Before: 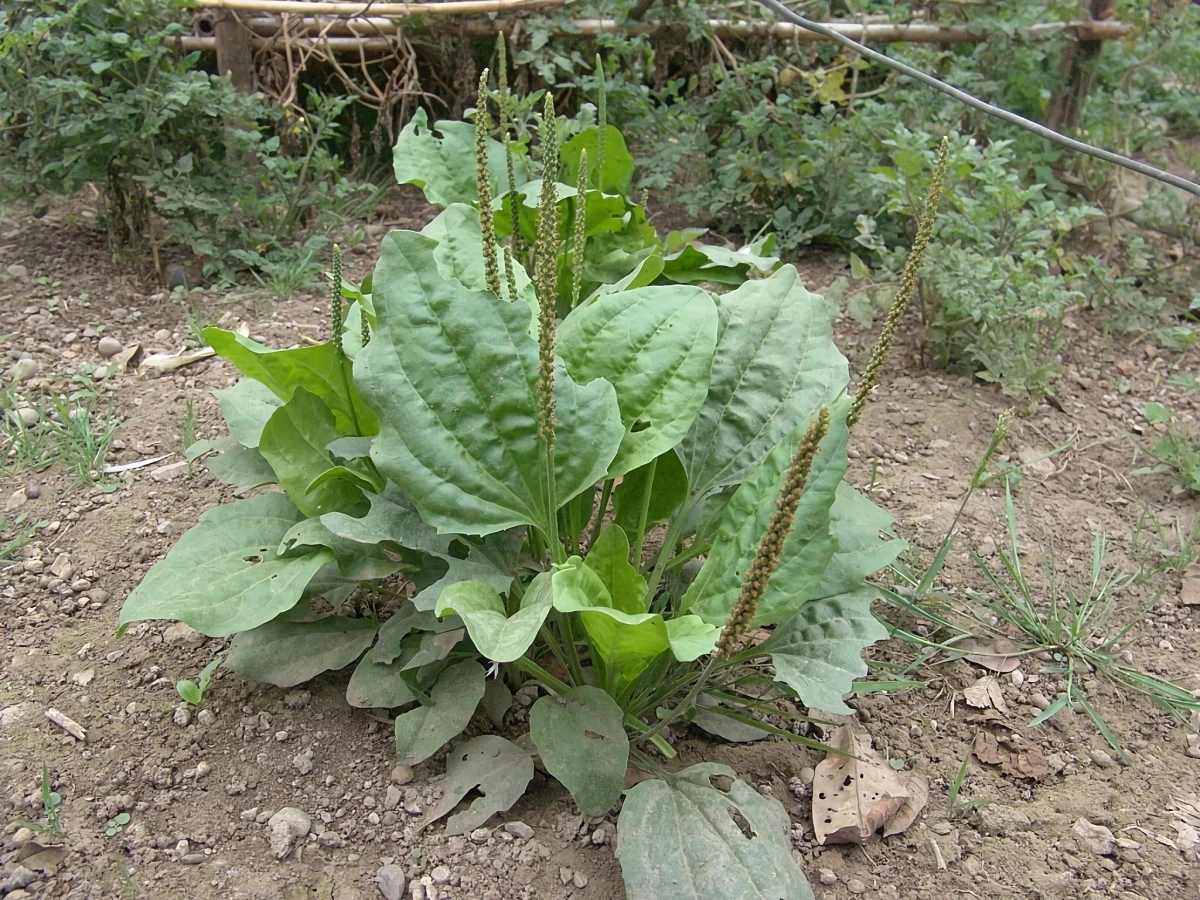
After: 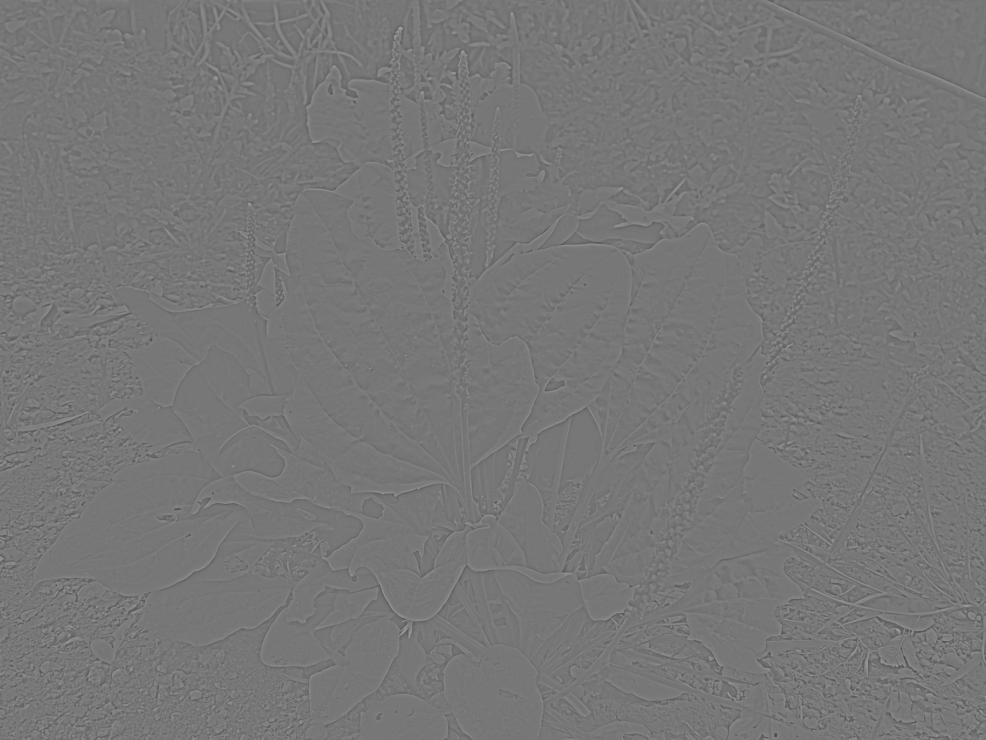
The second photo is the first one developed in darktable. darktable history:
crop and rotate: left 7.196%, top 4.574%, right 10.605%, bottom 13.178%
highpass: sharpness 6%, contrast boost 7.63%
